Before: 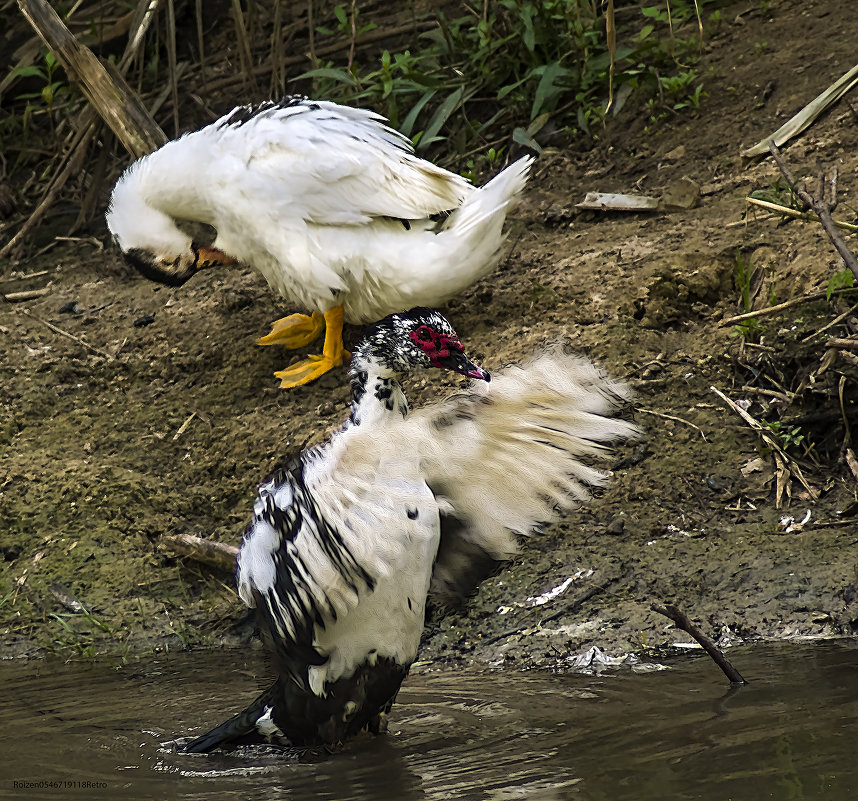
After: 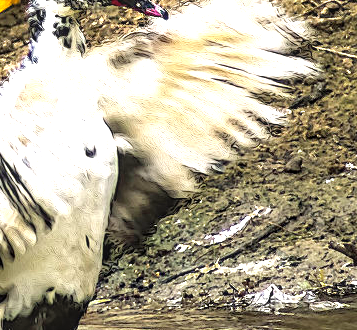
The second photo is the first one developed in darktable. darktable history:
crop: left 37.563%, top 45.231%, right 20.722%, bottom 13.45%
exposure: black level correction 0, exposure 1.2 EV, compensate highlight preservation false
local contrast: on, module defaults
